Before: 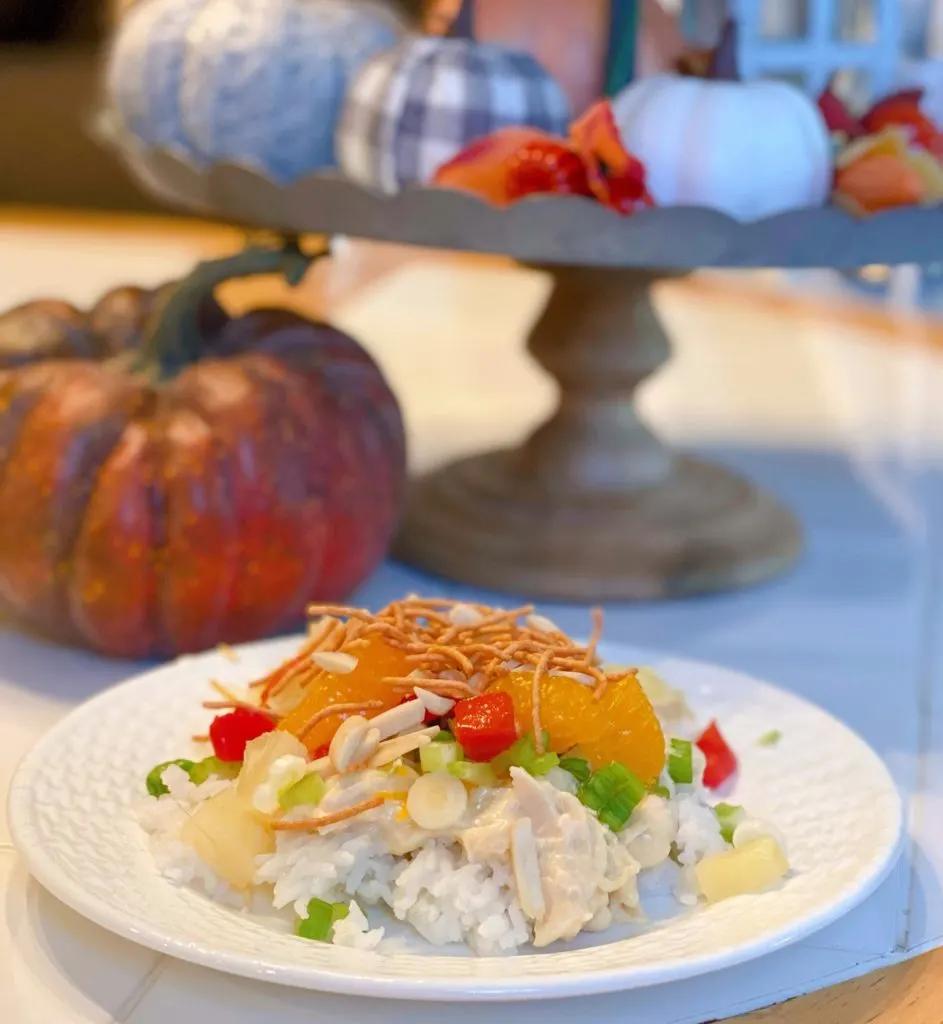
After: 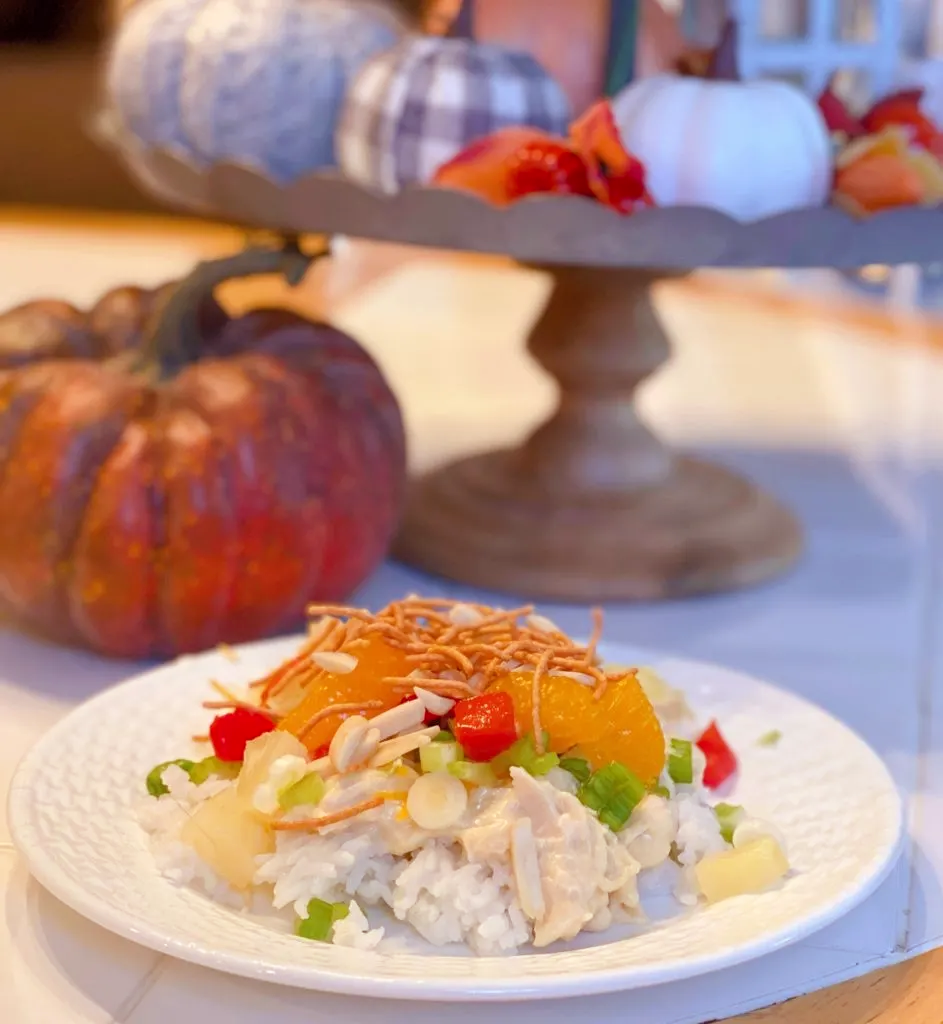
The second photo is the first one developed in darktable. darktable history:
tone equalizer: on, module defaults
rgb levels: mode RGB, independent channels, levels [[0, 0.474, 1], [0, 0.5, 1], [0, 0.5, 1]]
